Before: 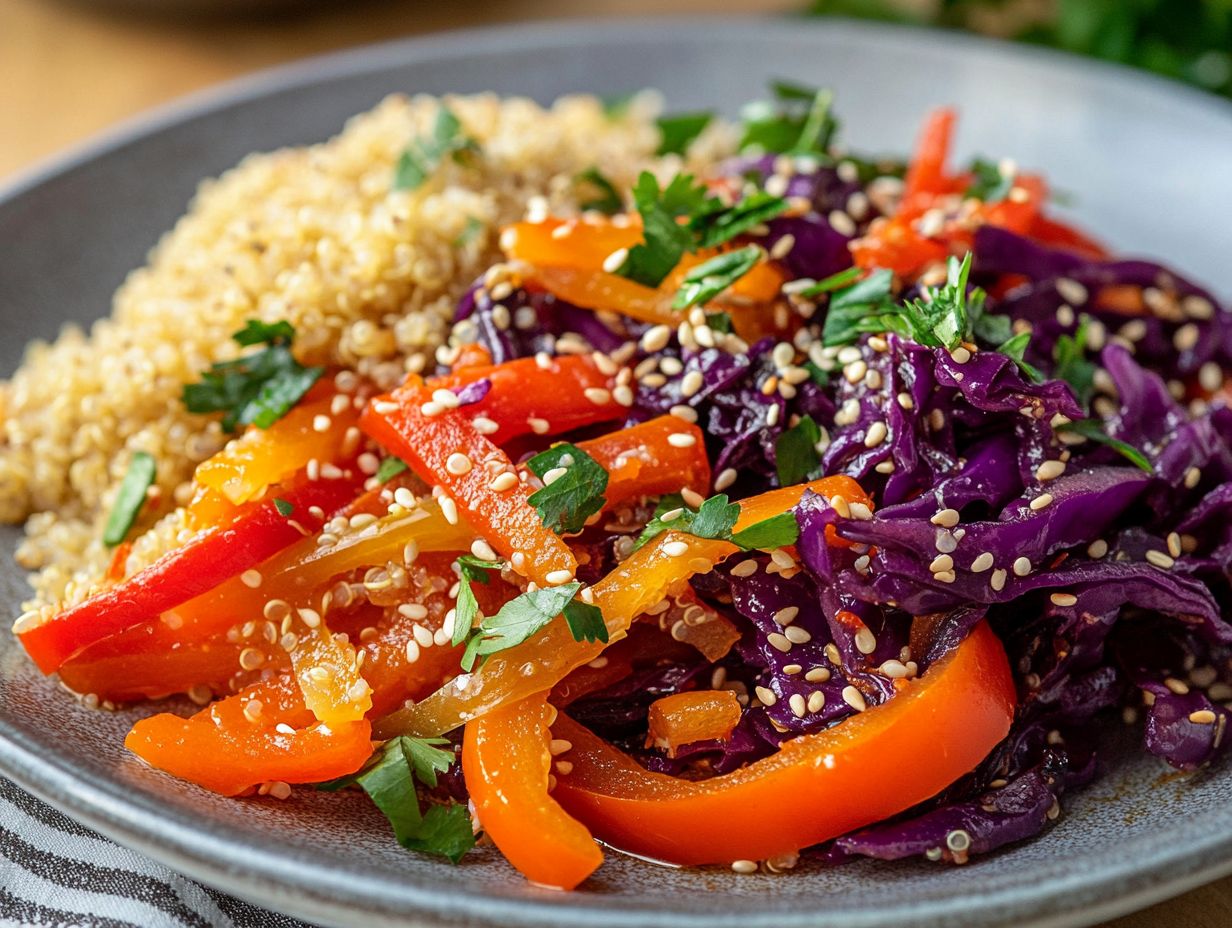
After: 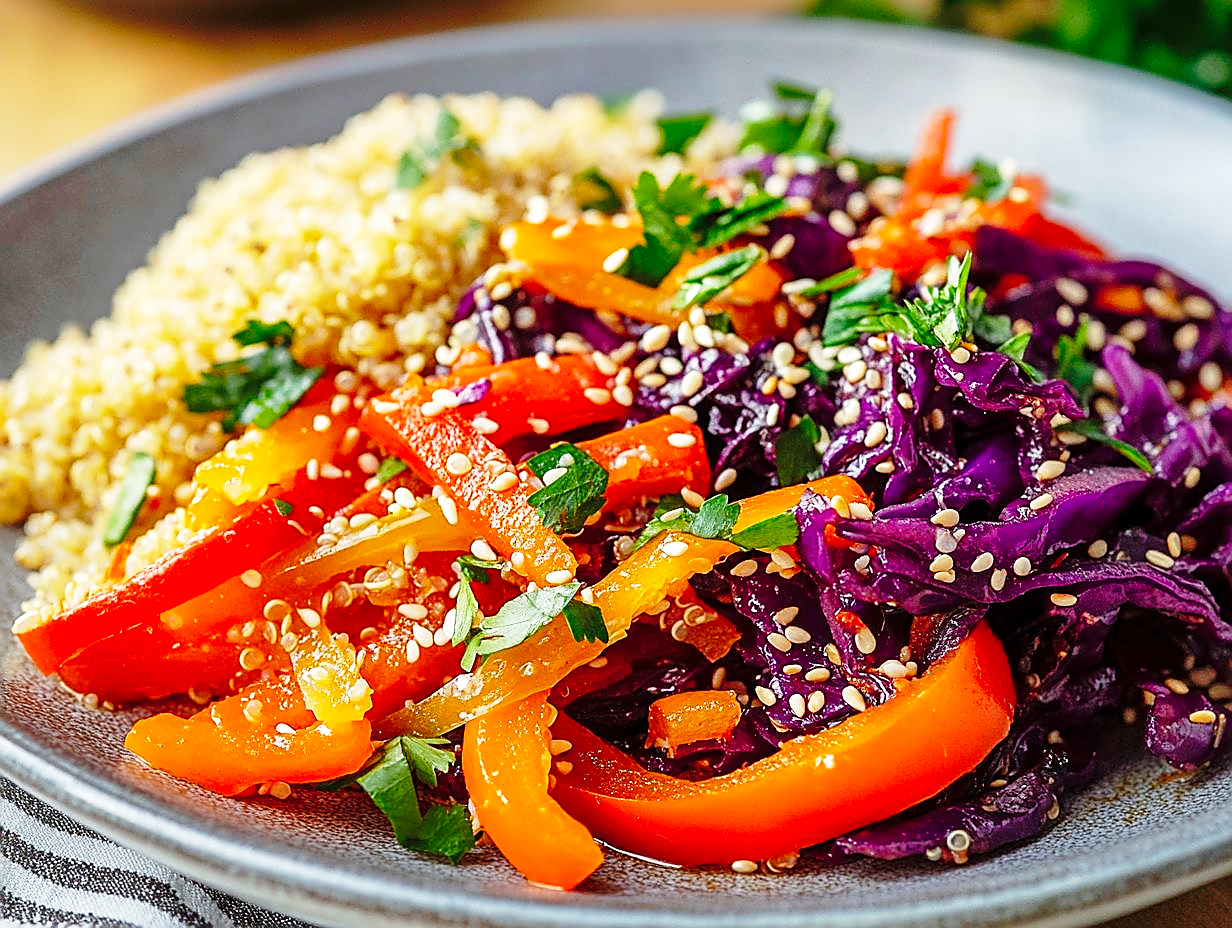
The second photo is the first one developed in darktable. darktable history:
shadows and highlights: on, module defaults
sharpen: radius 1.4, amount 1.25, threshold 0.7
base curve: curves: ch0 [(0, 0) (0.04, 0.03) (0.133, 0.232) (0.448, 0.748) (0.843, 0.968) (1, 1)], preserve colors none
